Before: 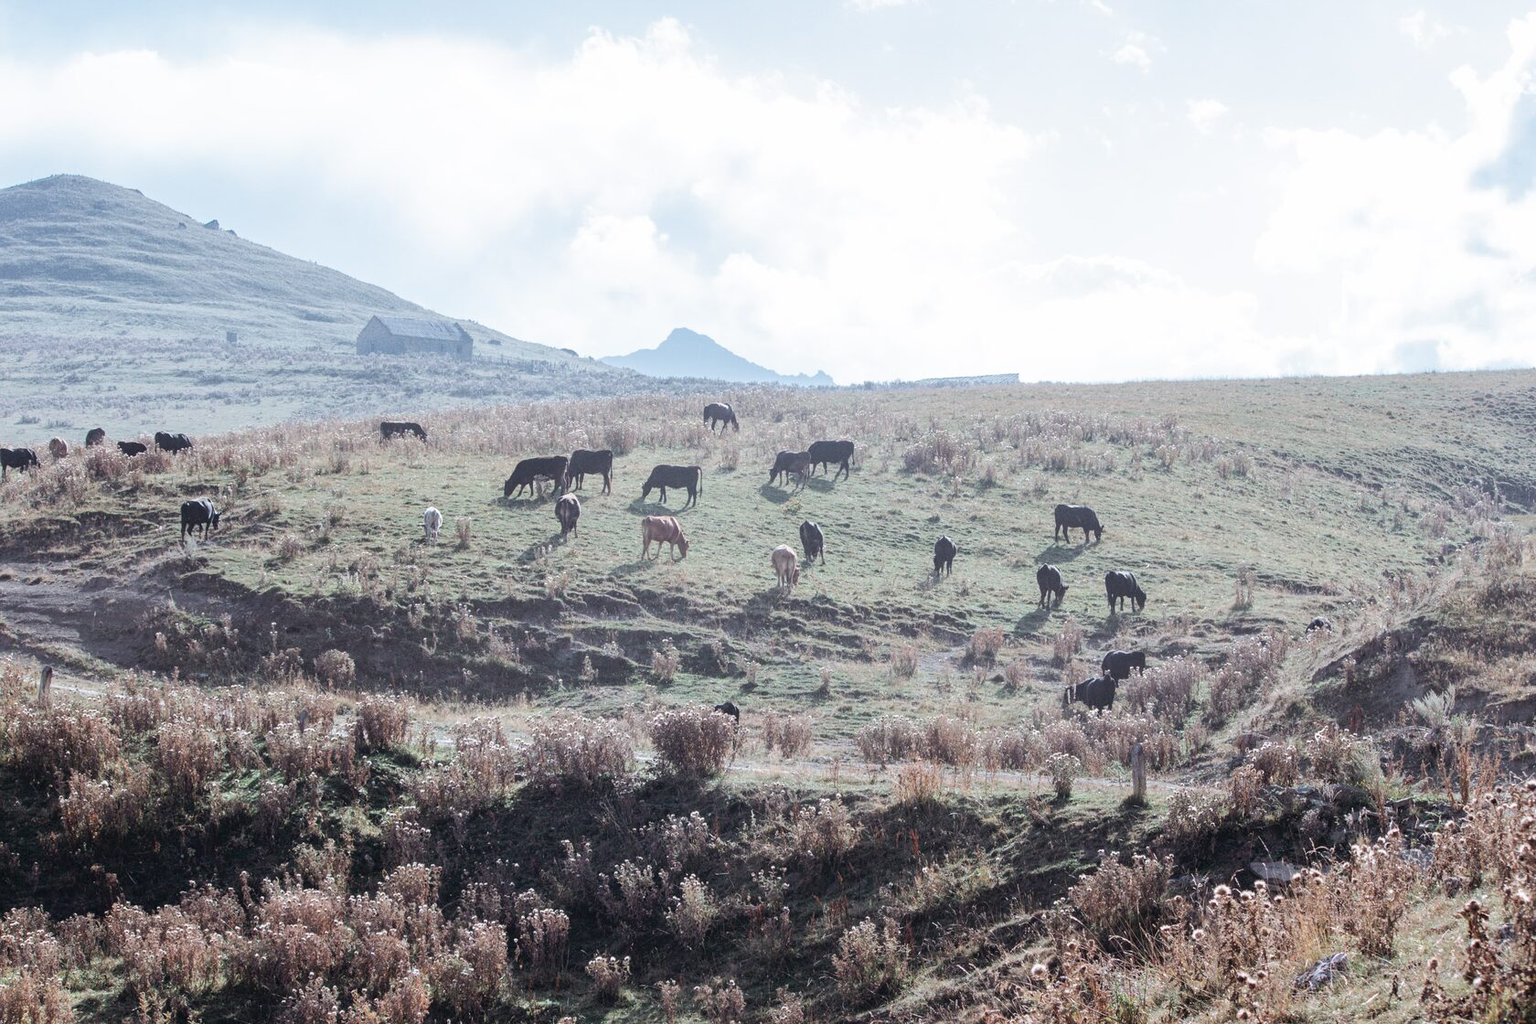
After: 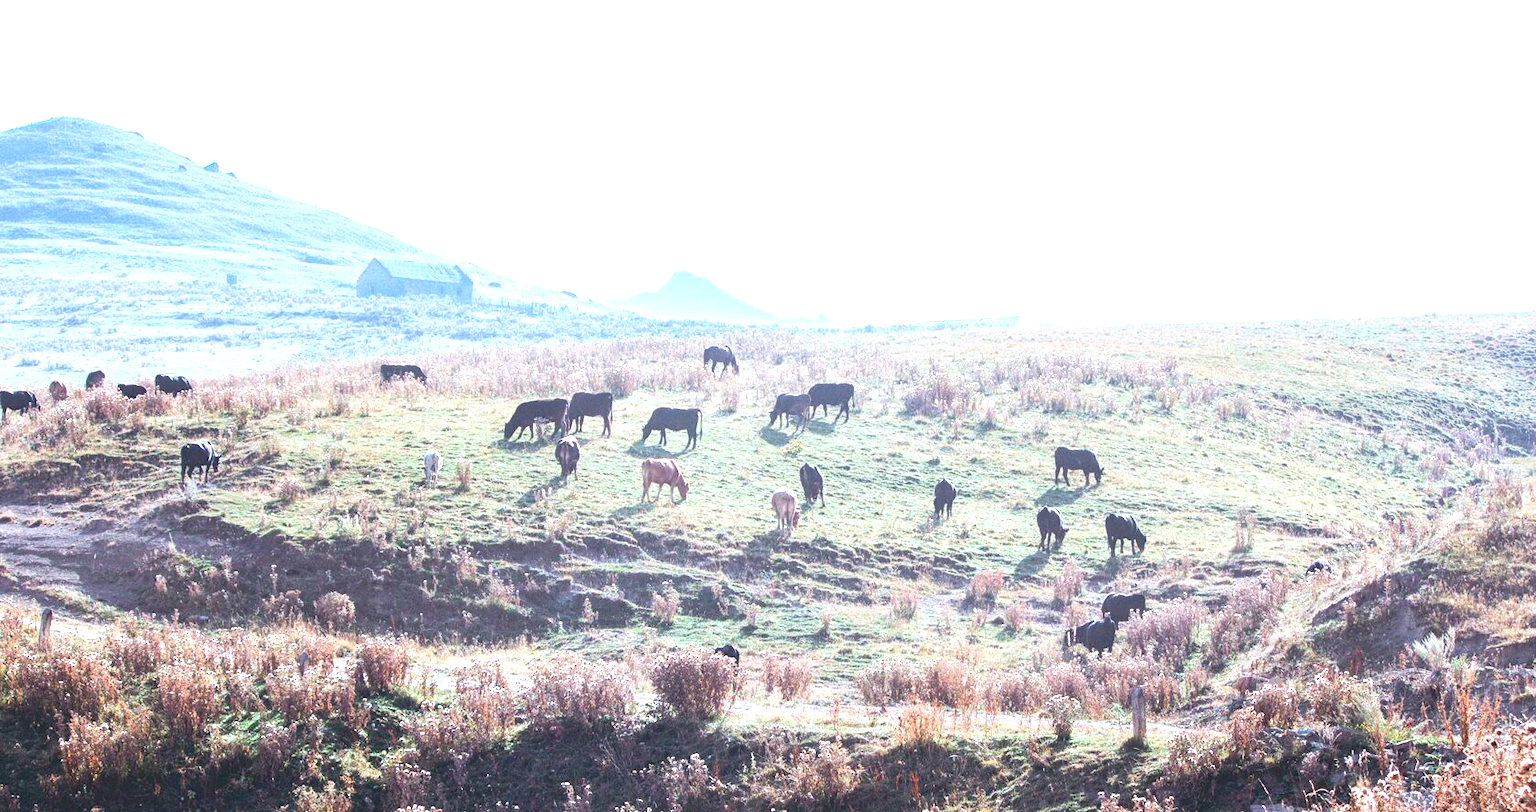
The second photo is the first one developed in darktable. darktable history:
color balance rgb: perceptual saturation grading › global saturation 10.61%, perceptual brilliance grading › global brilliance 29.646%, perceptual brilliance grading › highlights 12.163%, perceptual brilliance grading › mid-tones 23.203%, global vibrance 20%
crop and rotate: top 5.663%, bottom 14.96%
contrast brightness saturation: contrast -0.197, saturation 0.189
